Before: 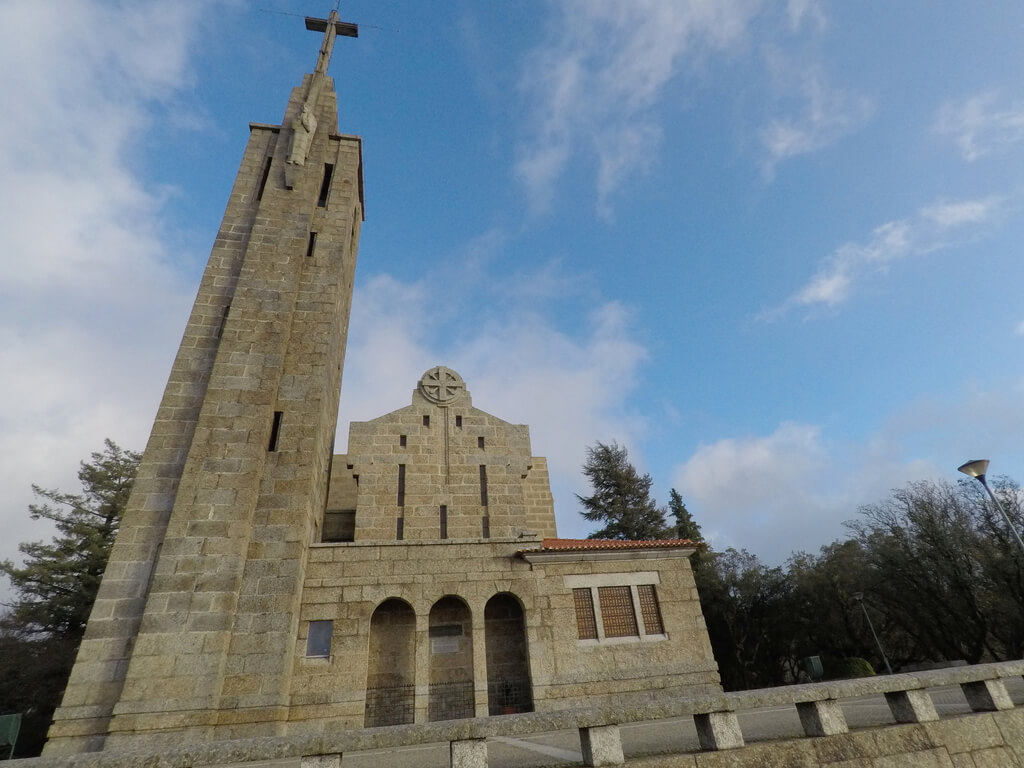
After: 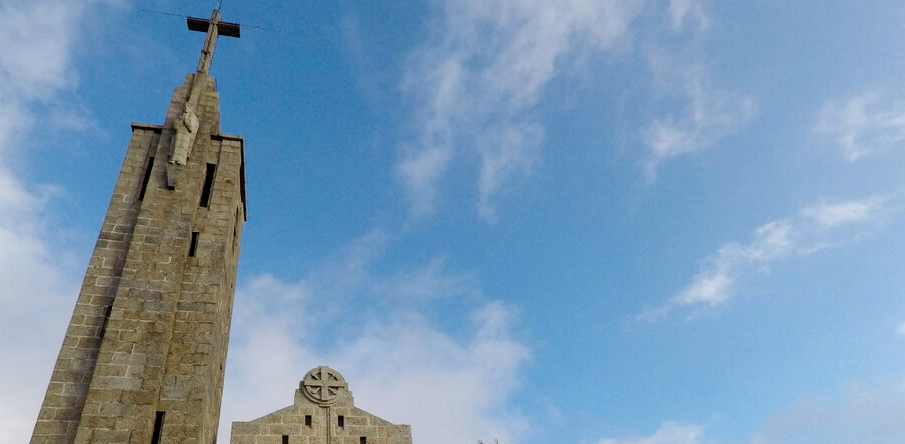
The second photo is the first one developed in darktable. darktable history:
crop and rotate: left 11.6%, bottom 42.135%
filmic rgb: black relative exposure -8.74 EV, white relative exposure 2.65 EV, threshold 2.95 EV, target black luminance 0%, target white luminance 99.883%, hardness 6.26, latitude 74.56%, contrast 1.315, highlights saturation mix -5.82%, preserve chrominance no, color science v4 (2020), contrast in shadows soft, enable highlight reconstruction true
